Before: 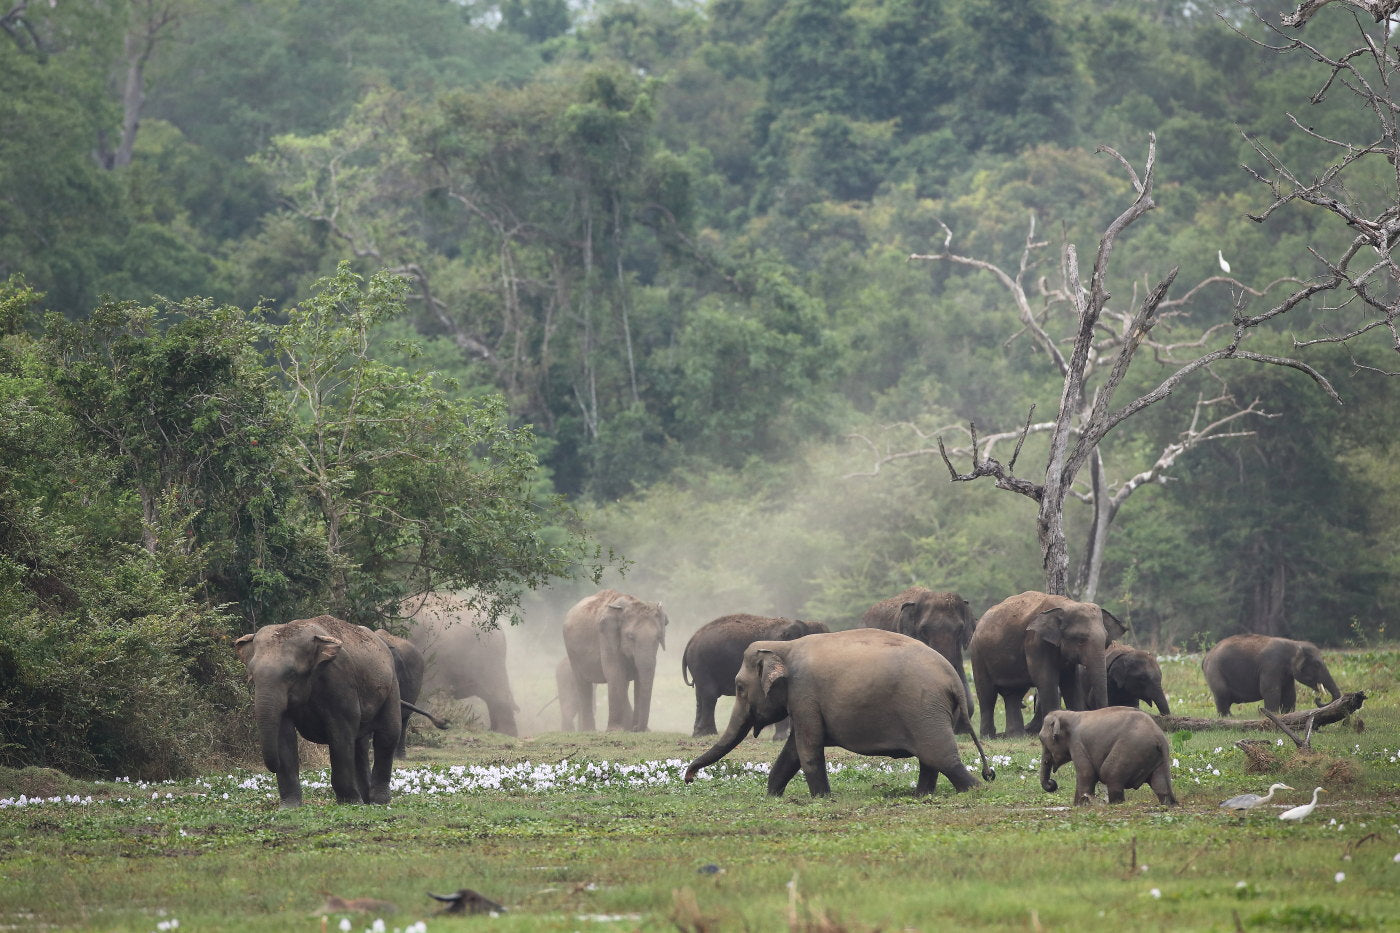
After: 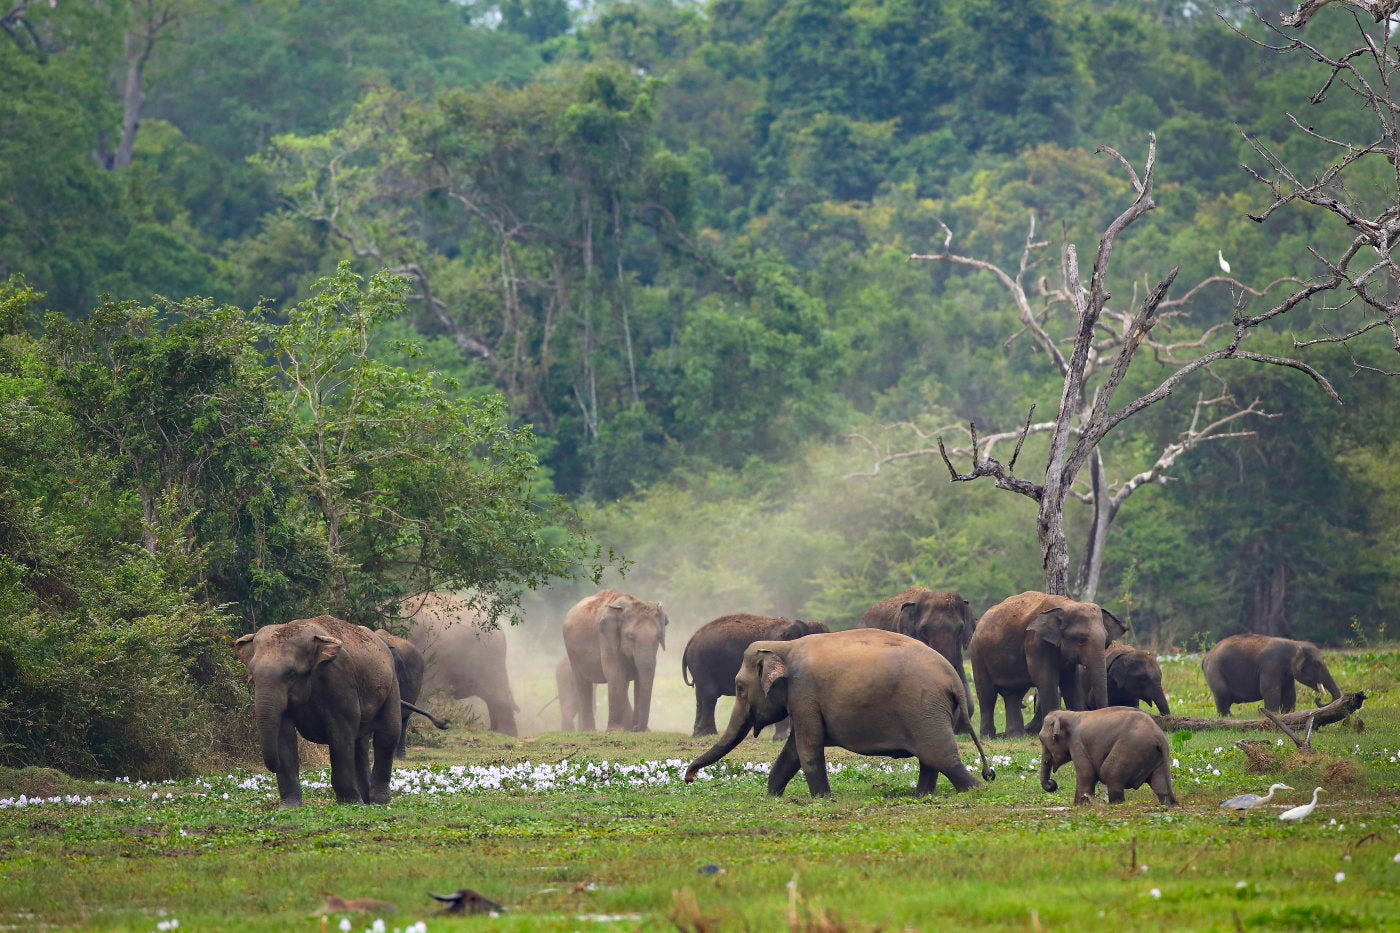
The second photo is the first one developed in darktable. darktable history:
haze removal: strength 0.289, distance 0.254, compatibility mode true
contrast brightness saturation: saturation 0.494
